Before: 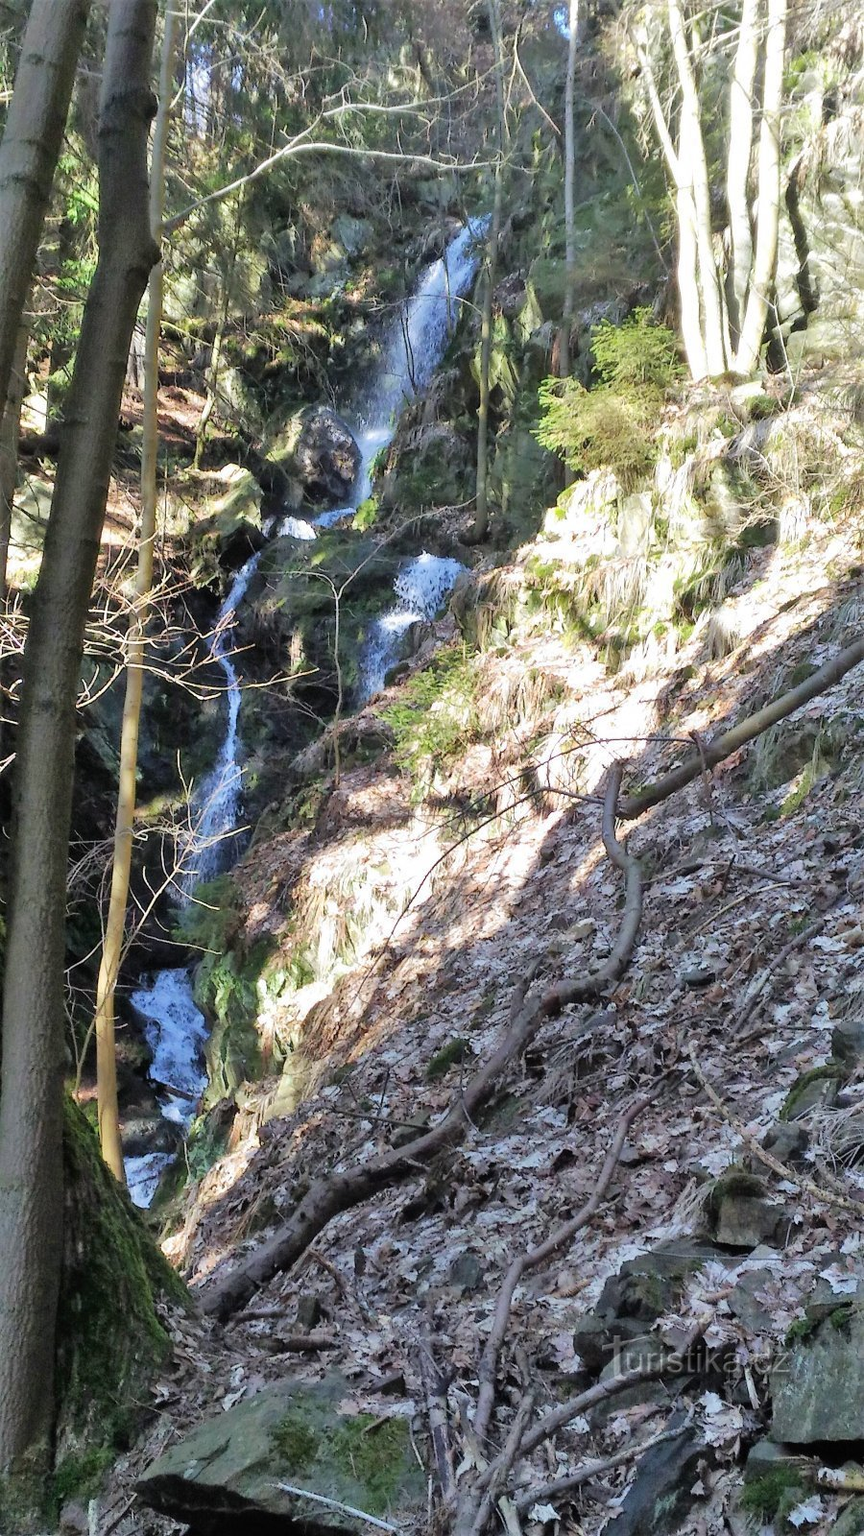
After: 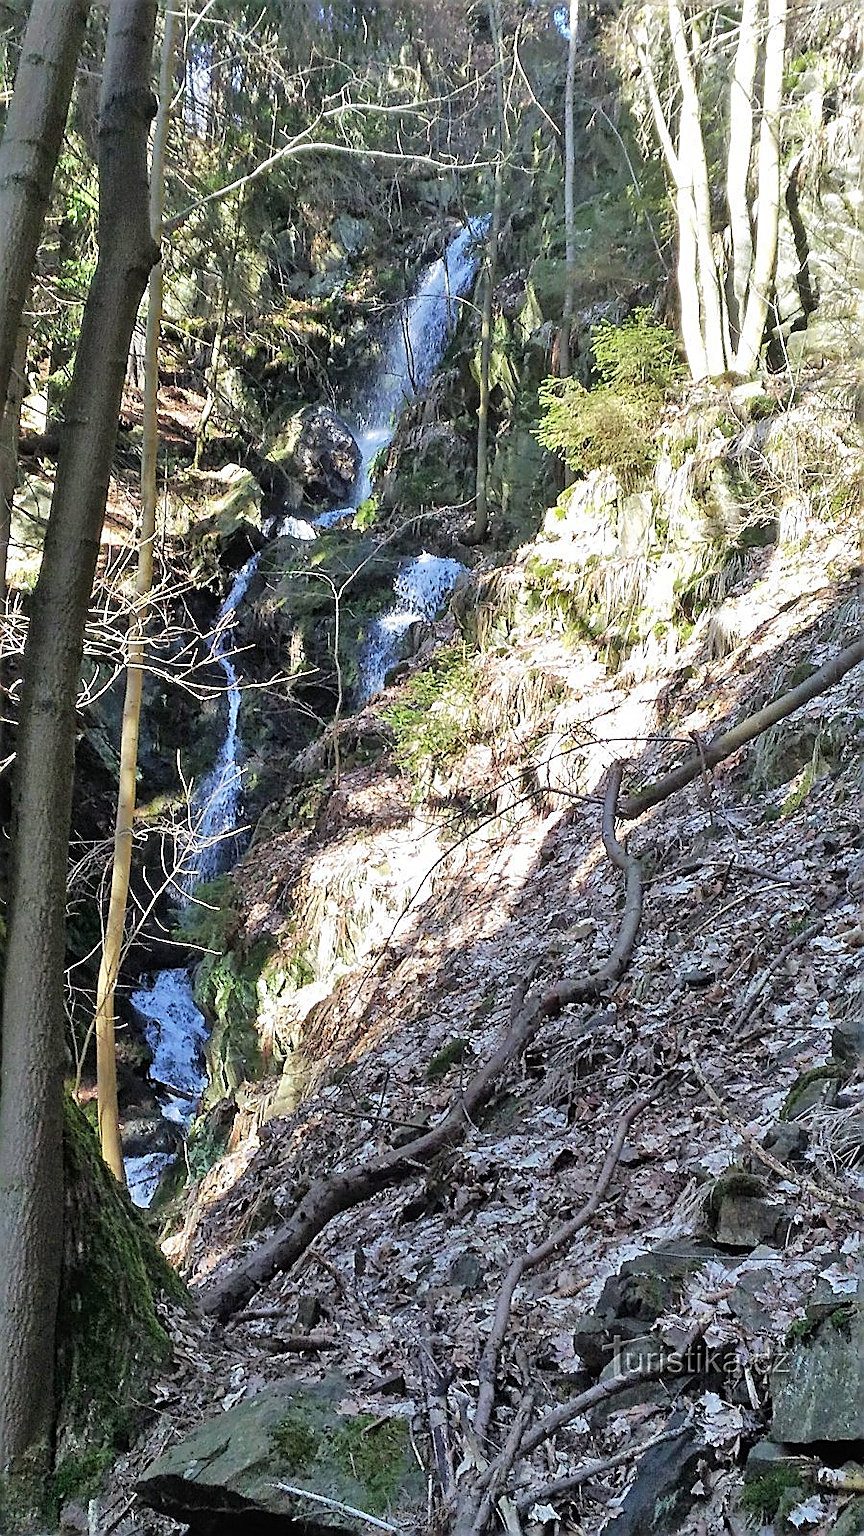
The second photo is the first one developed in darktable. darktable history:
sharpen: radius 1.717, amount 1.305
